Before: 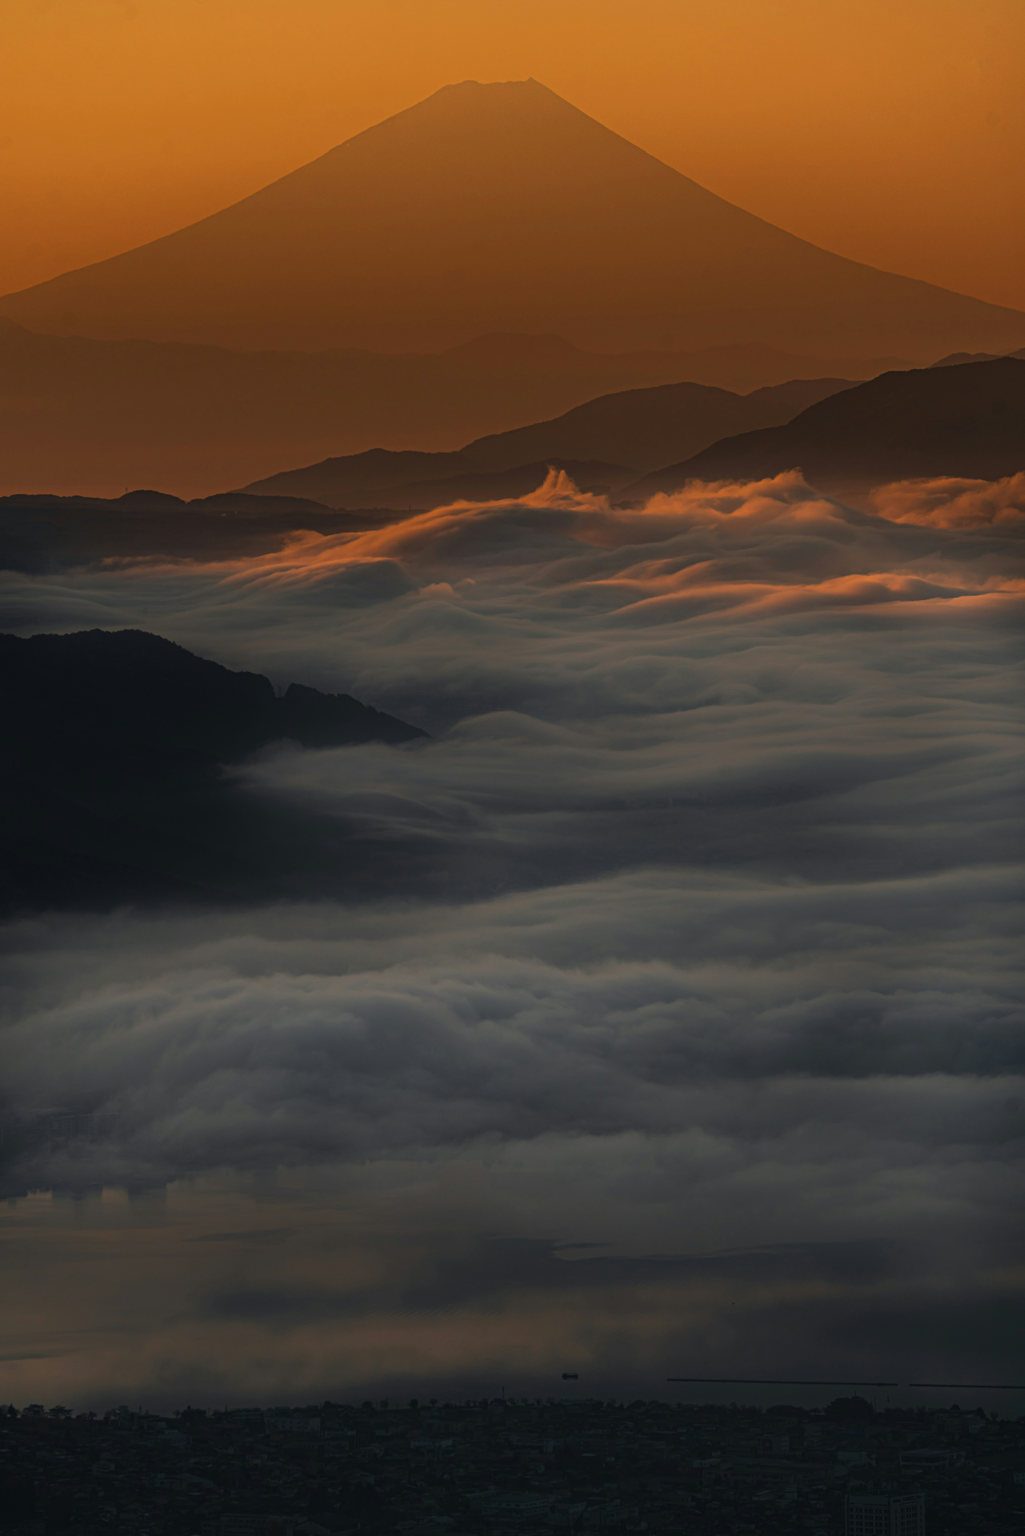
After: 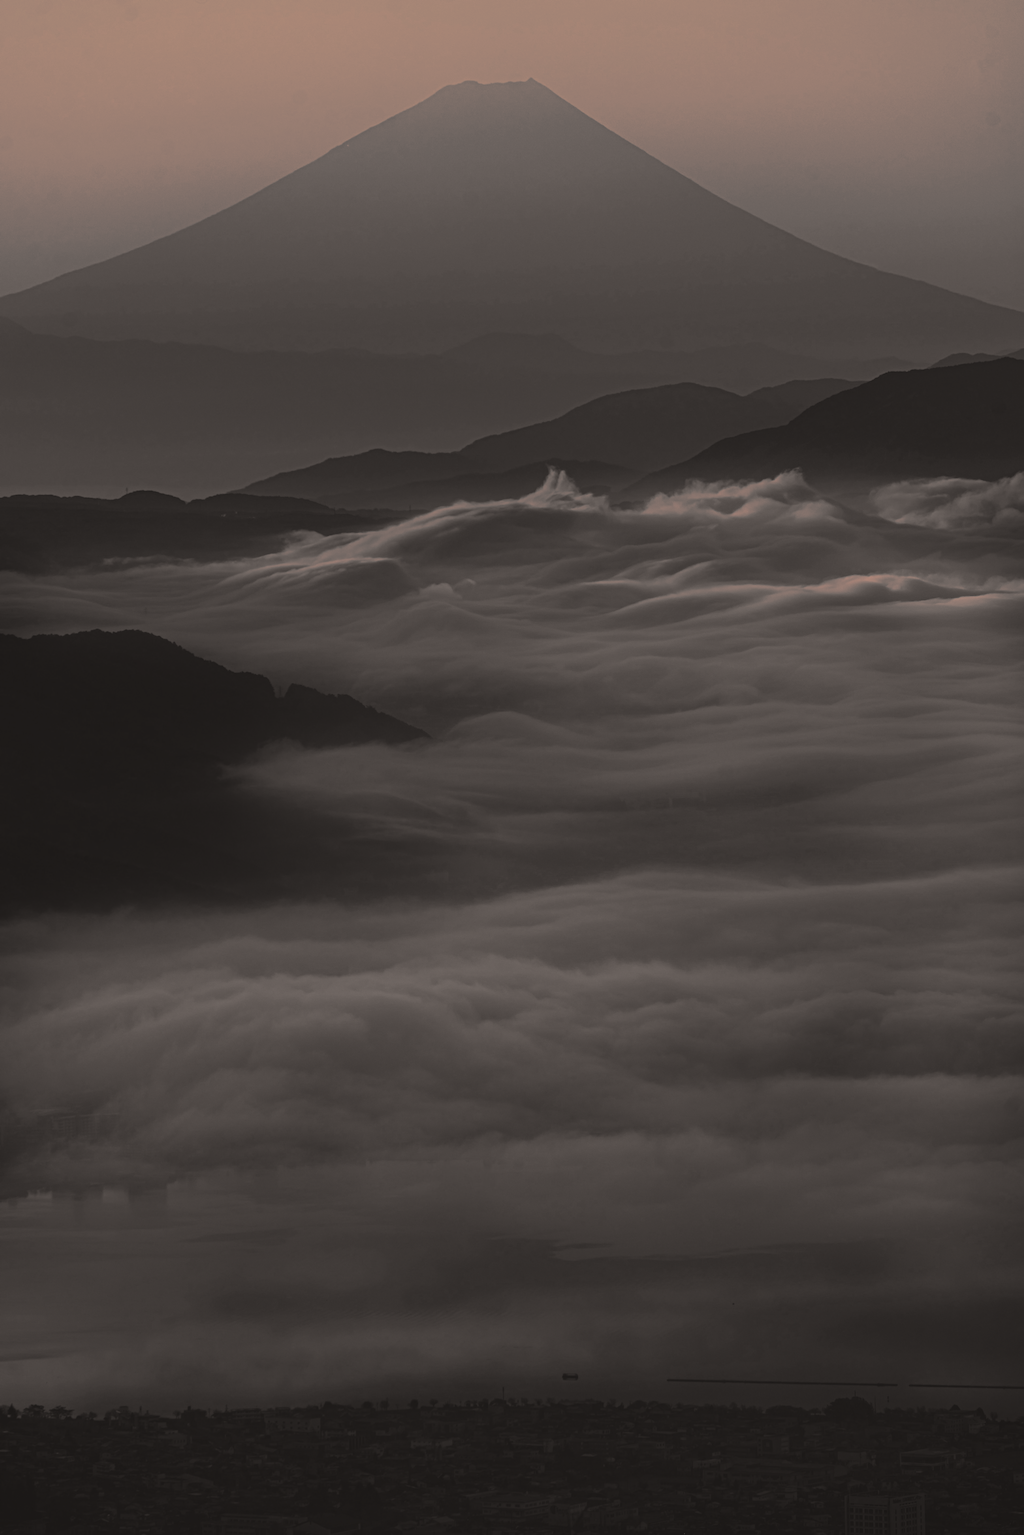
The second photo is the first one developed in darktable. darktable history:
split-toning: shadows › hue 26°, shadows › saturation 0.09, highlights › hue 40°, highlights › saturation 0.18, balance -63, compress 0%
color balance rgb: shadows lift › hue 87.51°, highlights gain › chroma 3.21%, highlights gain › hue 55.1°, global offset › chroma 0.15%, global offset › hue 253.66°, linear chroma grading › global chroma 0.5%
